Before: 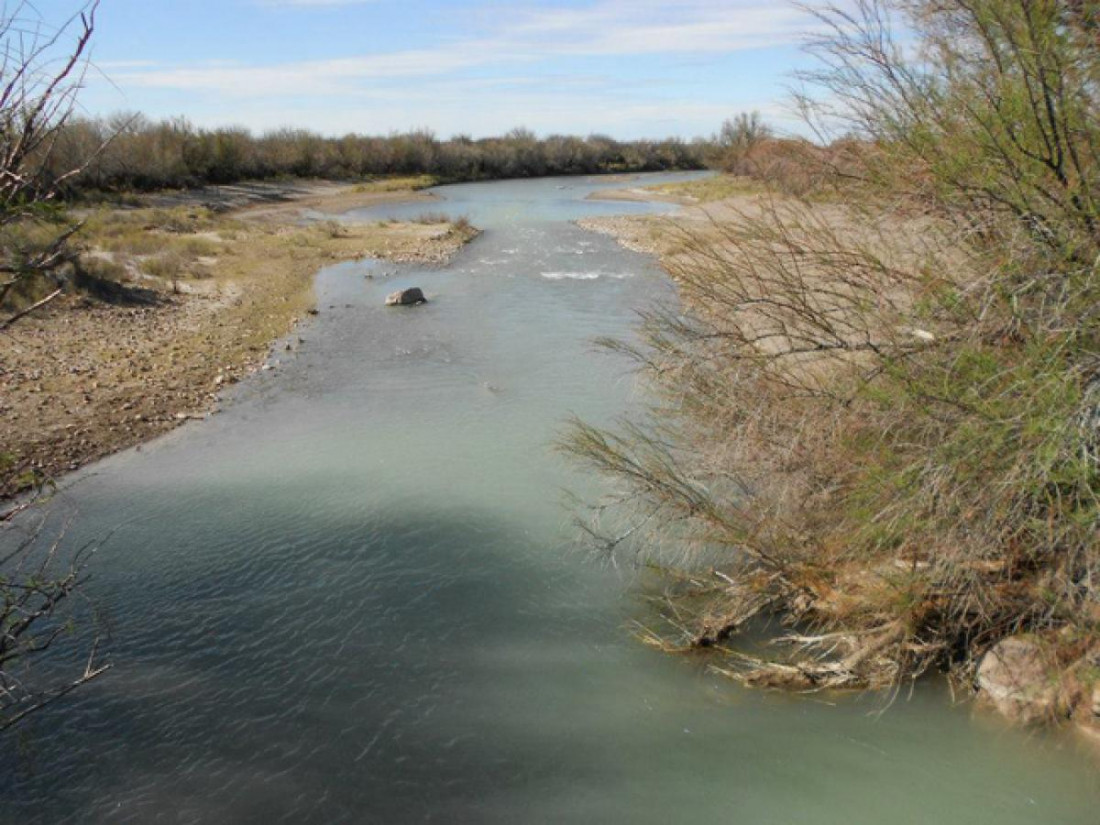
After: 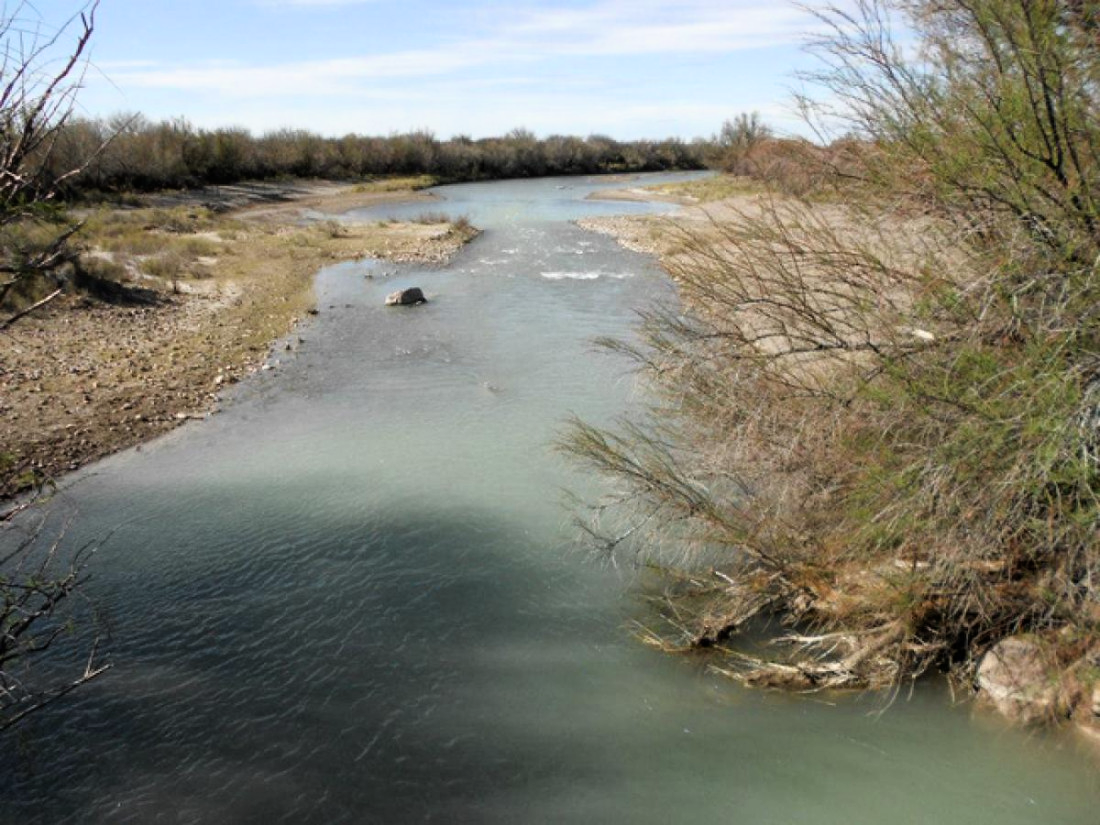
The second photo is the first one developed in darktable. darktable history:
filmic rgb: black relative exposure -8.03 EV, white relative exposure 2.36 EV, hardness 6.54
